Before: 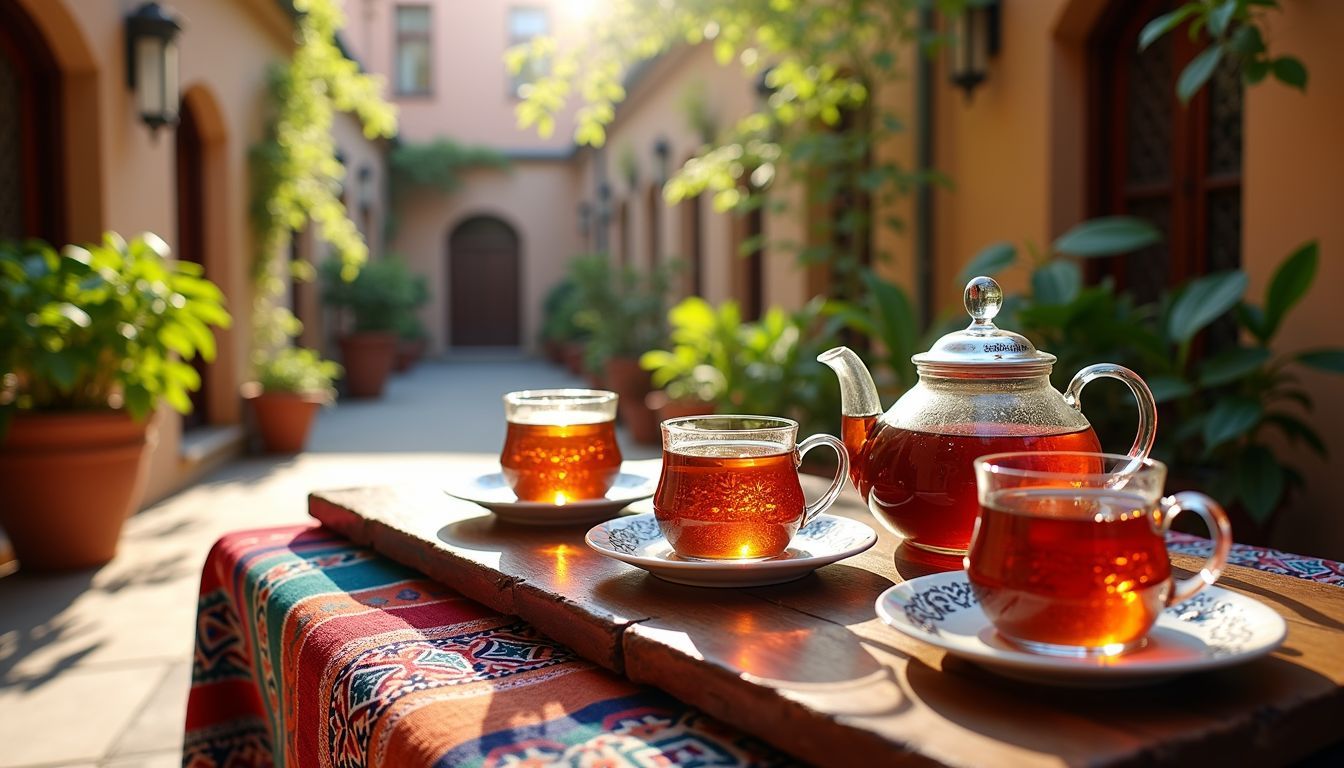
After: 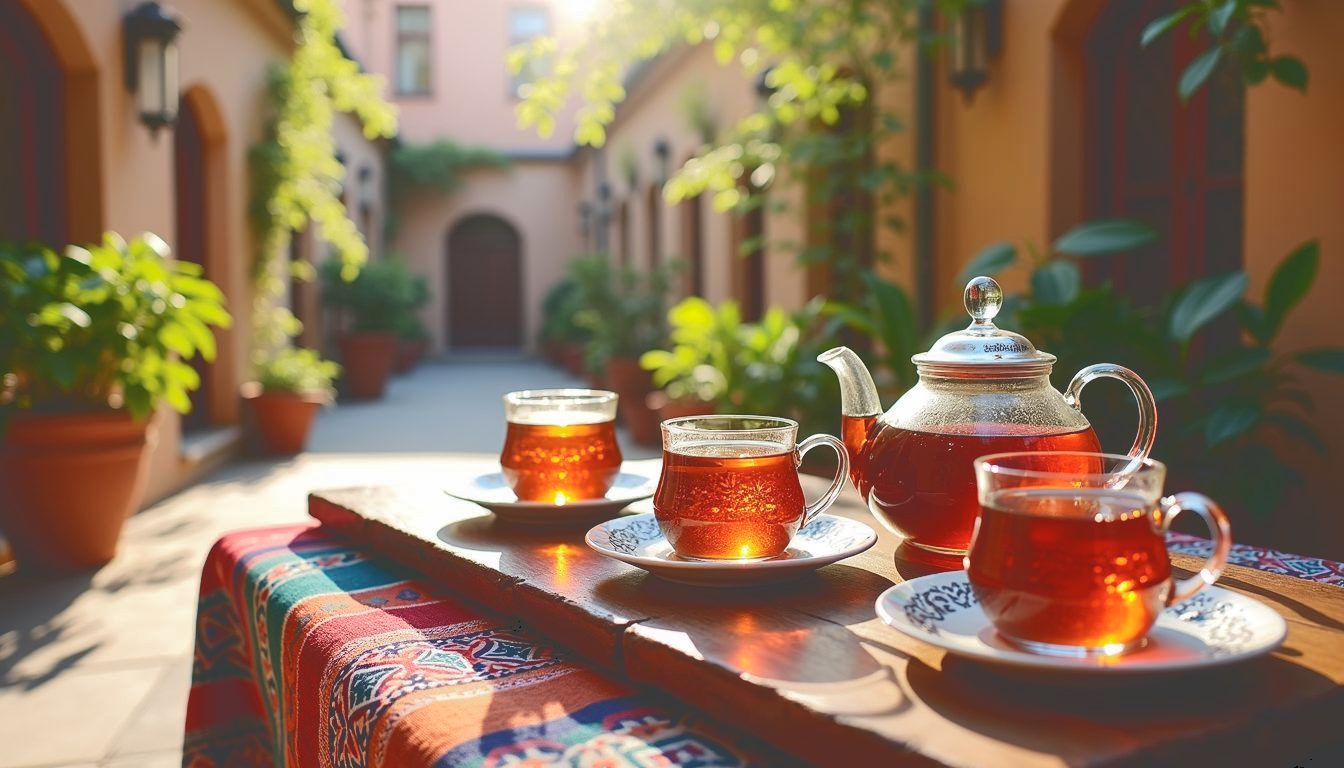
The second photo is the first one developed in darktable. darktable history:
tone curve: curves: ch0 [(0, 0) (0.003, 0.241) (0.011, 0.241) (0.025, 0.242) (0.044, 0.246) (0.069, 0.25) (0.1, 0.251) (0.136, 0.256) (0.177, 0.275) (0.224, 0.293) (0.277, 0.326) (0.335, 0.38) (0.399, 0.449) (0.468, 0.525) (0.543, 0.606) (0.623, 0.683) (0.709, 0.751) (0.801, 0.824) (0.898, 0.871) (1, 1)], color space Lab, independent channels, preserve colors none
